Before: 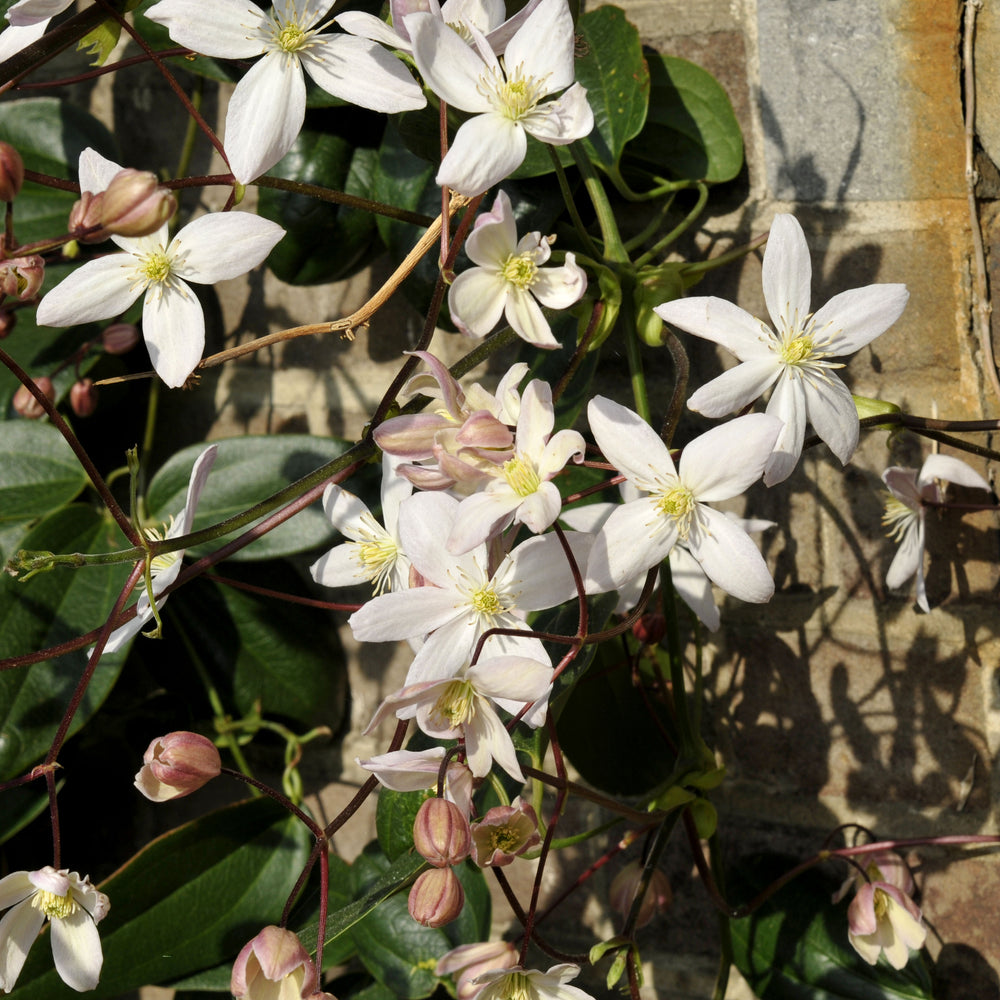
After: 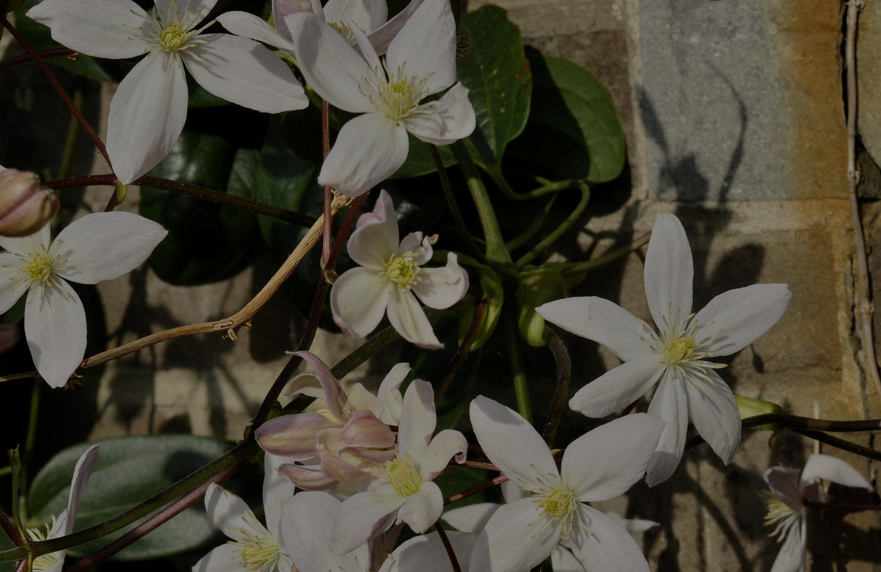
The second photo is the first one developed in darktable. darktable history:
crop and rotate: left 11.812%, bottom 42.776%
tone equalizer: -8 EV -2 EV, -7 EV -2 EV, -6 EV -2 EV, -5 EV -2 EV, -4 EV -2 EV, -3 EV -2 EV, -2 EV -2 EV, -1 EV -1.63 EV, +0 EV -2 EV
